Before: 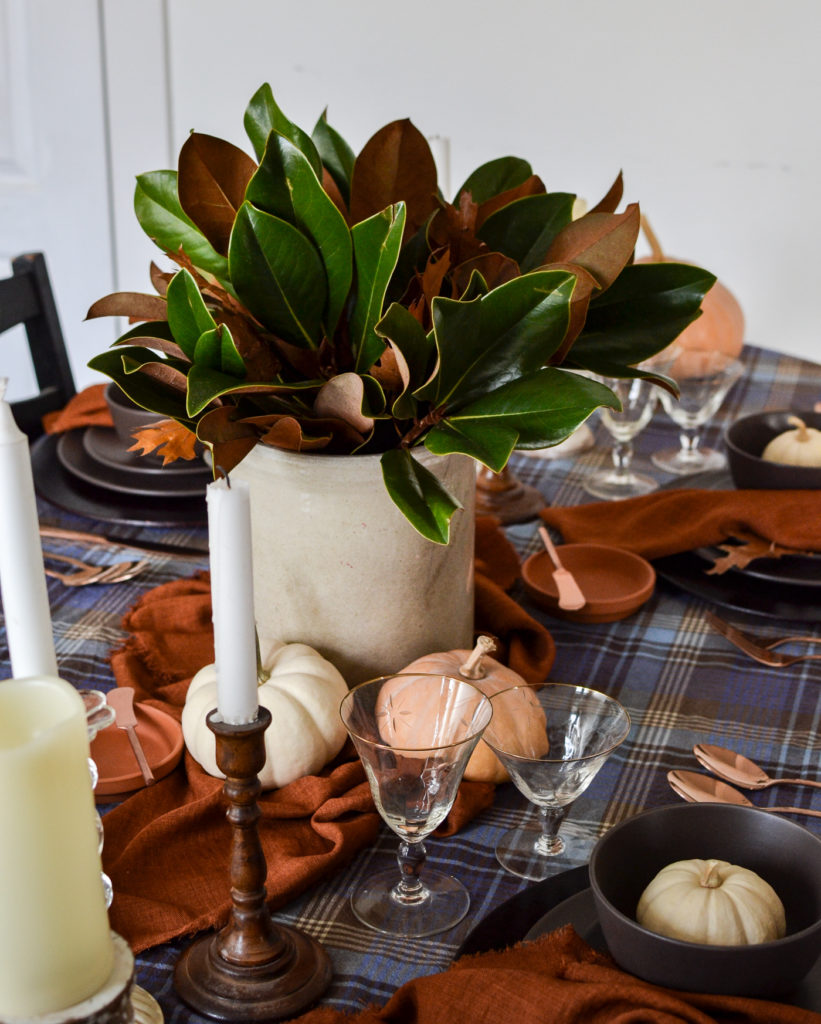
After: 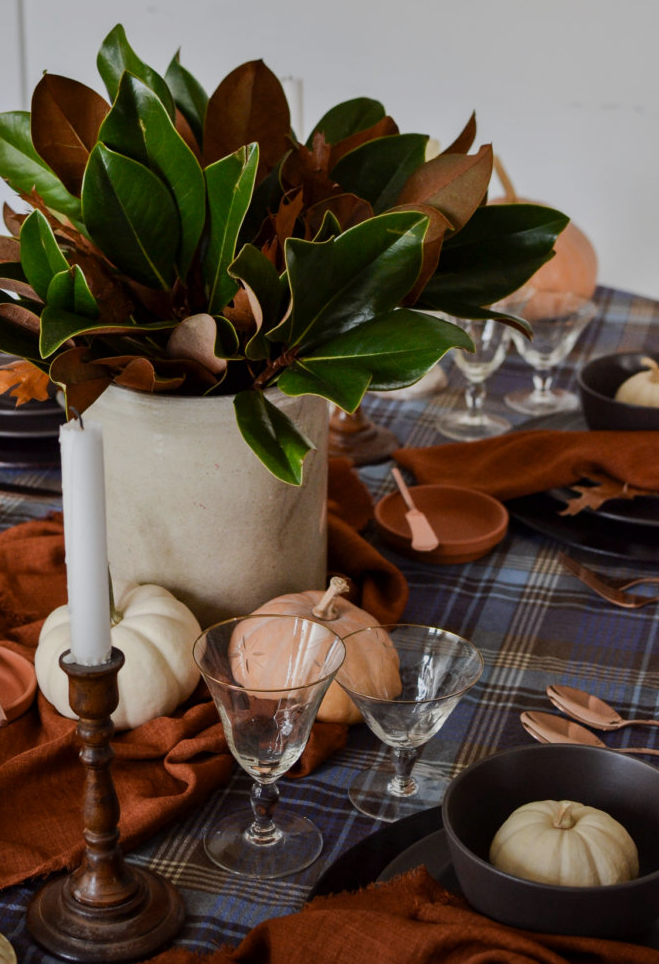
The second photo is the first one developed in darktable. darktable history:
crop and rotate: left 17.959%, top 5.771%, right 1.742%
exposure: exposure -0.462 EV, compensate highlight preservation false
